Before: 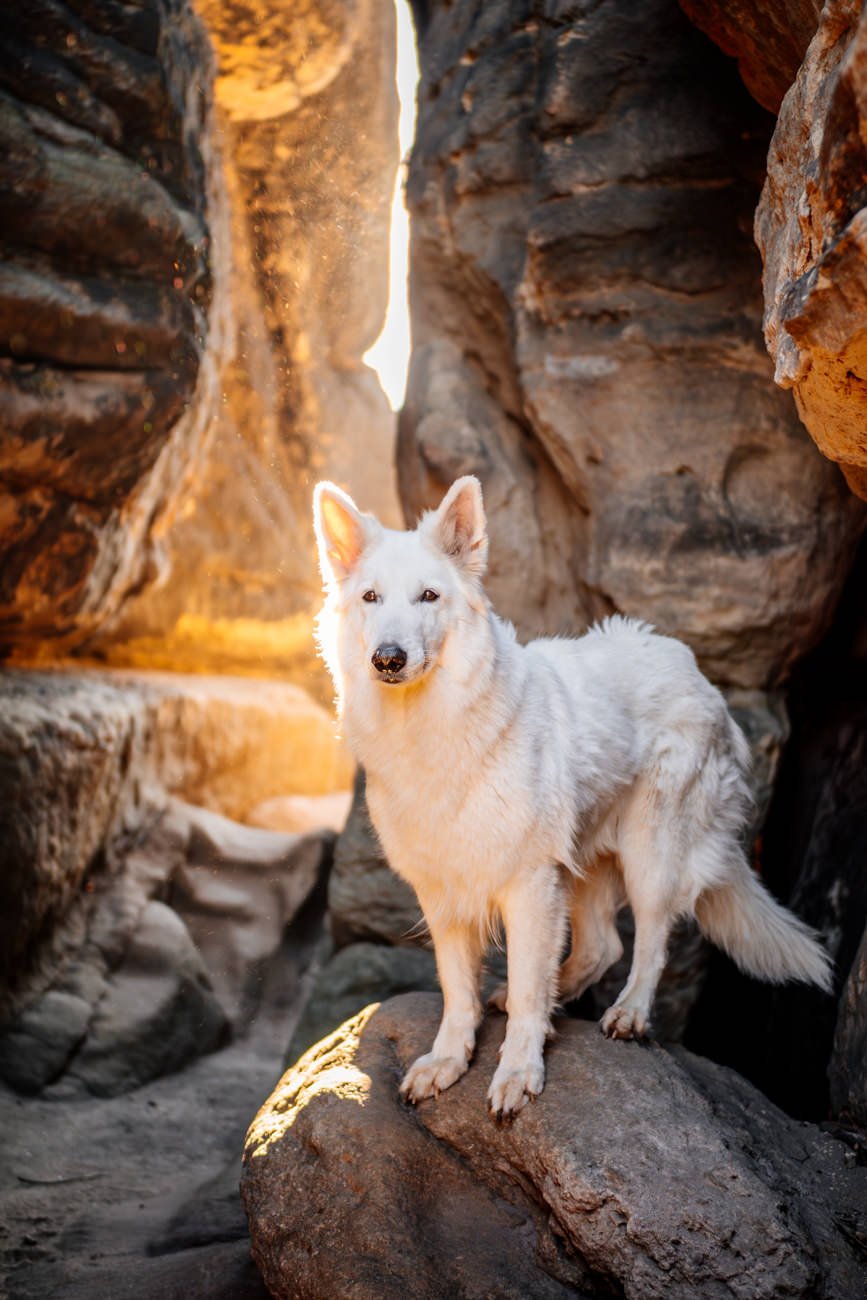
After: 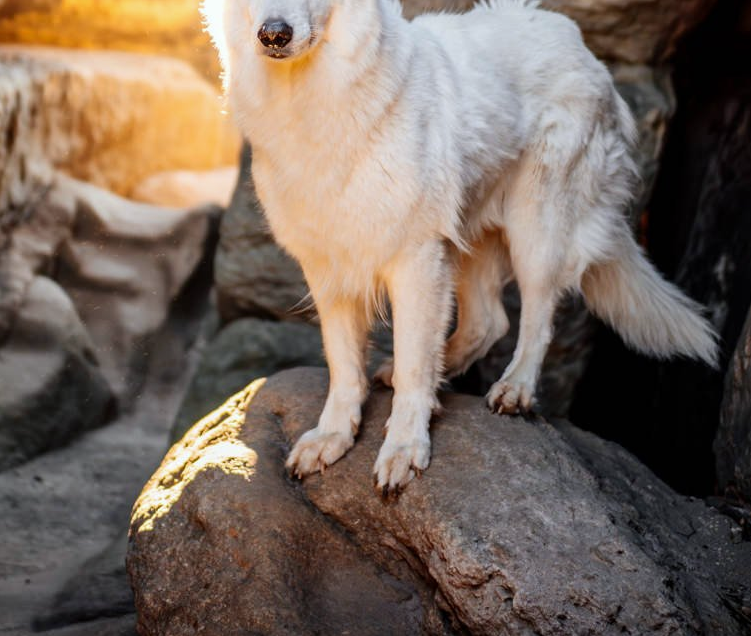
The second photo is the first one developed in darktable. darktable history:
crop and rotate: left 13.306%, top 48.129%, bottom 2.928%
white balance: red 0.978, blue 0.999
